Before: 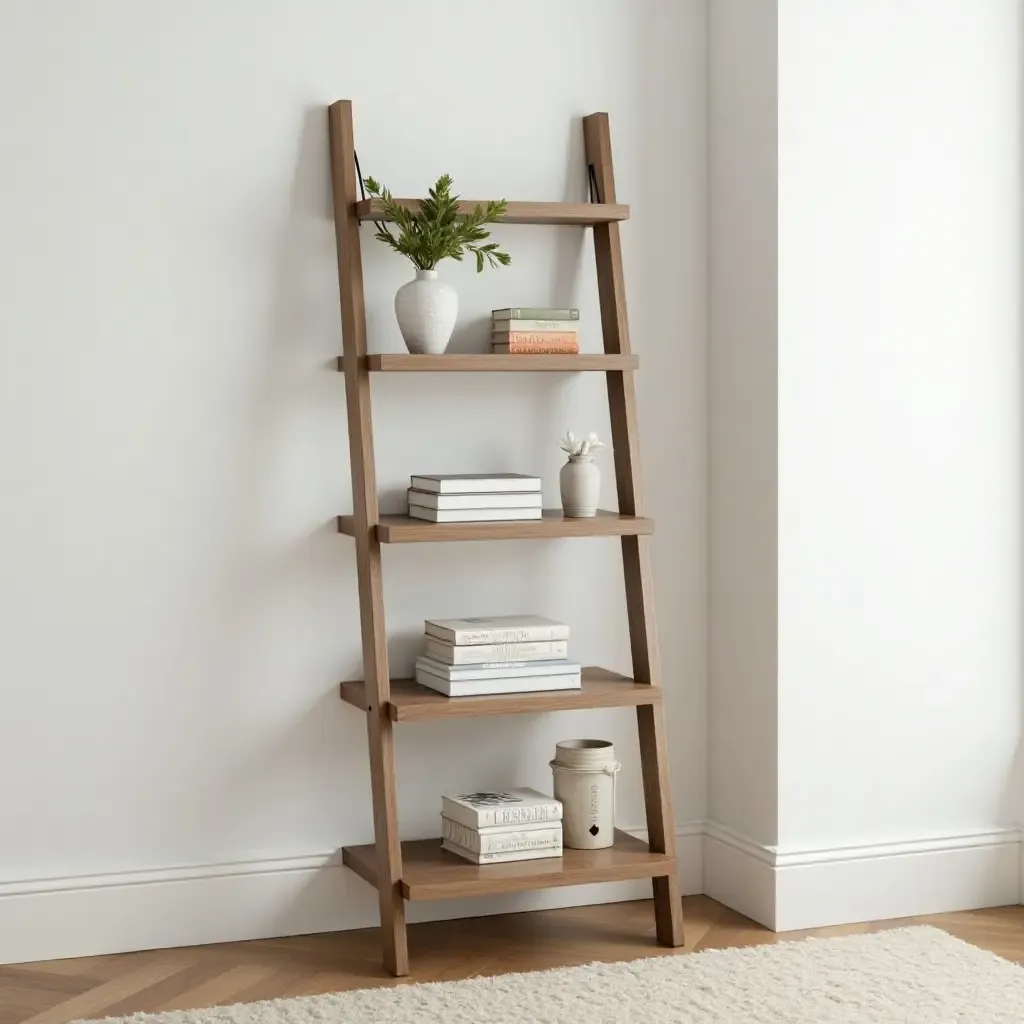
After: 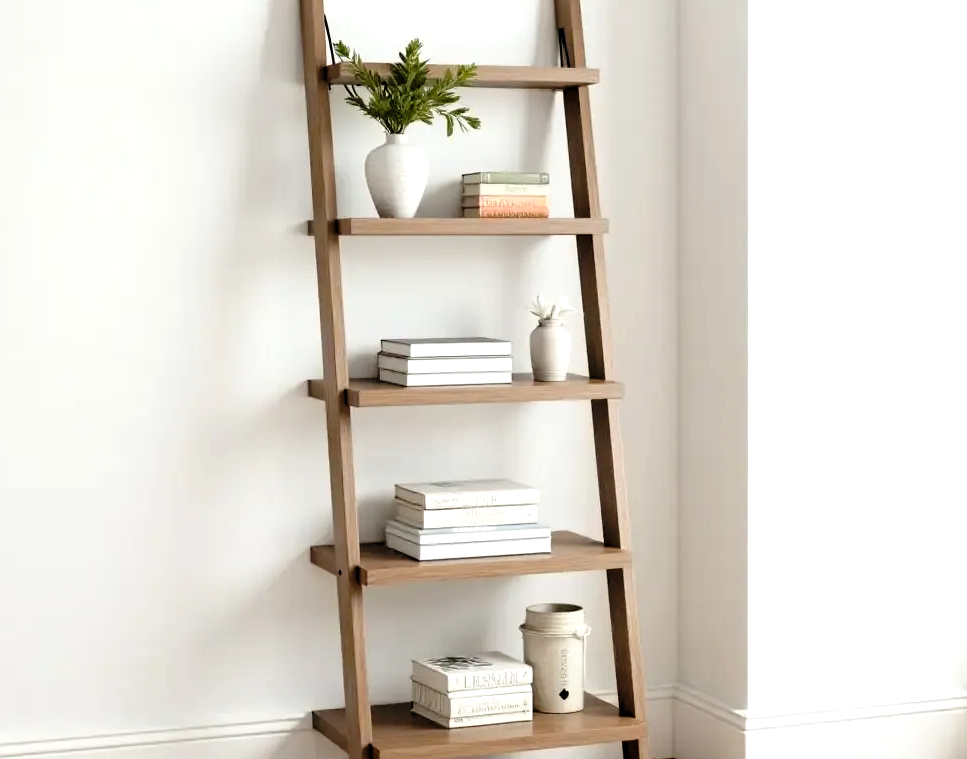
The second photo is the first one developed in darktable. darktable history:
tone curve: curves: ch0 [(0, 0.013) (0.129, 0.1) (0.327, 0.382) (0.489, 0.573) (0.66, 0.748) (0.858, 0.926) (1, 0.977)]; ch1 [(0, 0) (0.353, 0.344) (0.45, 0.46) (0.498, 0.498) (0.521, 0.512) (0.563, 0.559) (0.592, 0.585) (0.647, 0.68) (1, 1)]; ch2 [(0, 0) (0.333, 0.346) (0.375, 0.375) (0.427, 0.44) (0.476, 0.492) (0.511, 0.508) (0.528, 0.533) (0.579, 0.61) (0.612, 0.644) (0.66, 0.715) (1, 1)], preserve colors none
base curve: curves: ch0 [(0, 0) (0.303, 0.277) (1, 1)], preserve colors none
crop and rotate: left 3.007%, top 13.284%, right 2.464%, bottom 12.572%
levels: levels [0.062, 0.494, 0.925]
